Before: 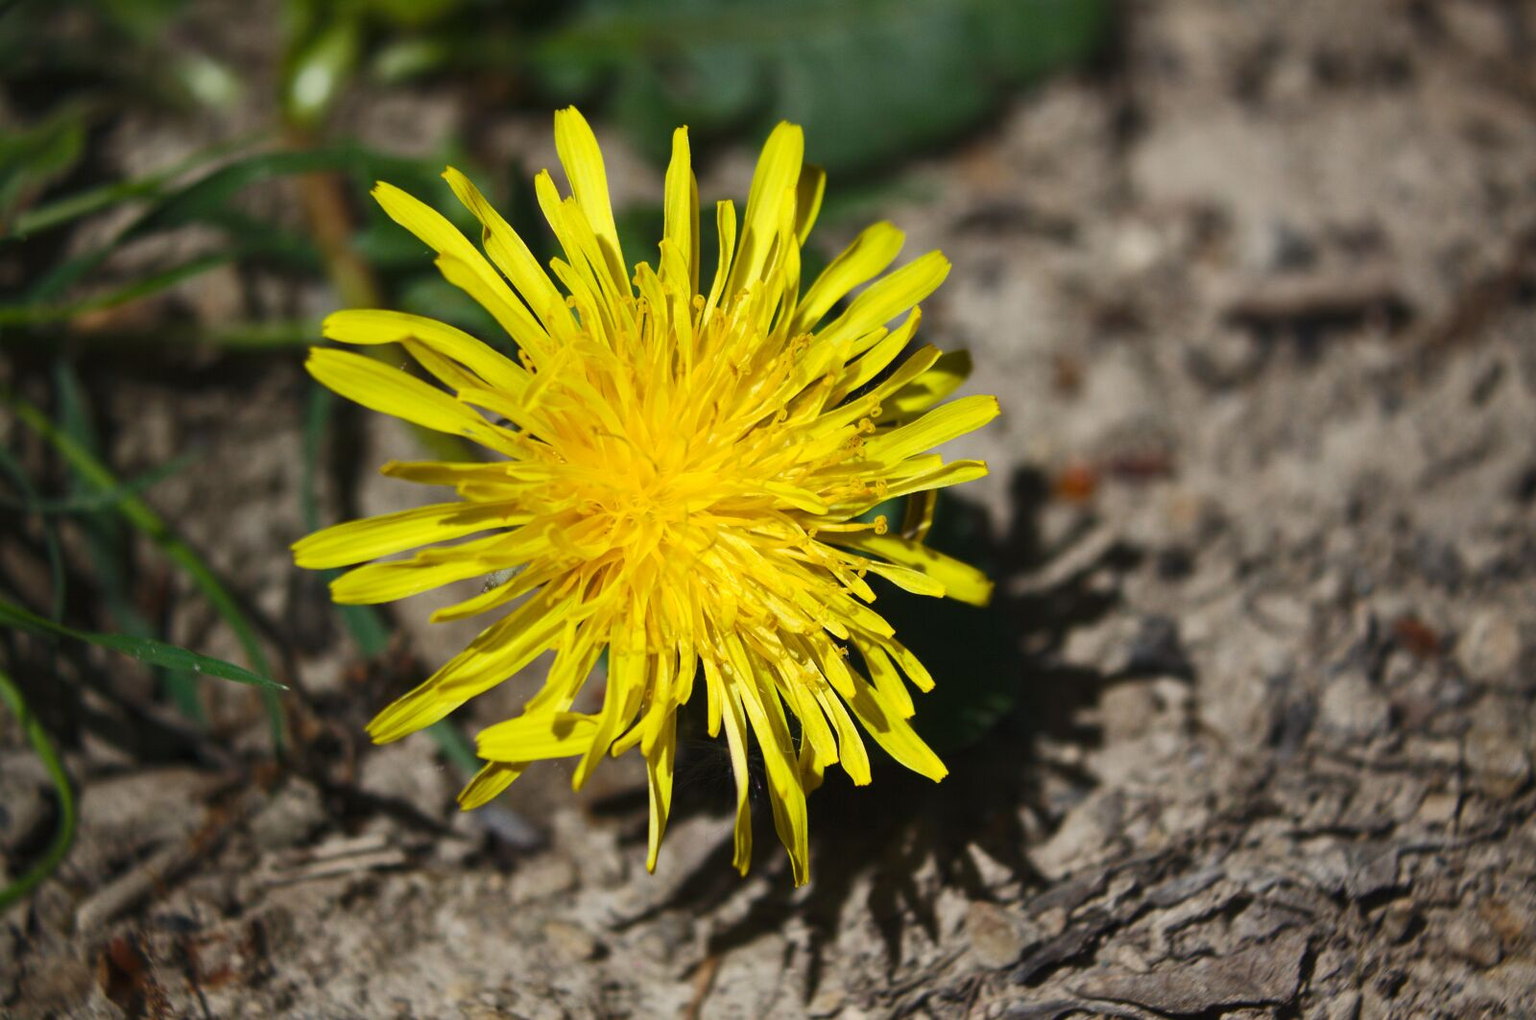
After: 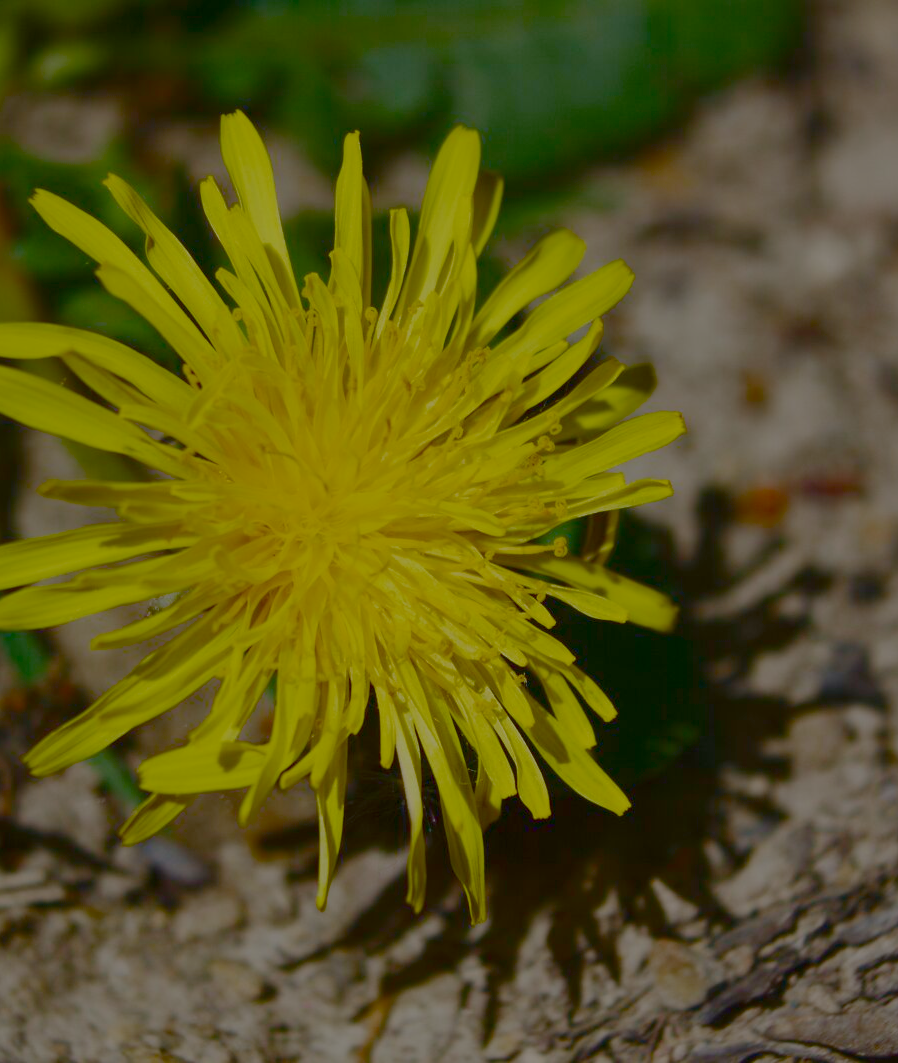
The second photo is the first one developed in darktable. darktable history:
filmic rgb: black relative exposure -15.87 EV, white relative exposure 7.94 EV, threshold 3.01 EV, hardness 4.19, latitude 49.52%, contrast 0.517, add noise in highlights 0.002, preserve chrominance no, color science v3 (2019), use custom middle-gray values true, iterations of high-quality reconstruction 10, contrast in highlights soft, enable highlight reconstruction true
contrast brightness saturation: brightness -0.249, saturation 0.198
color balance rgb: perceptual saturation grading › global saturation 44.227%, perceptual saturation grading › highlights -49.834%, perceptual saturation grading › shadows 29.605%, perceptual brilliance grading › global brilliance 9.684%, perceptual brilliance grading › shadows 15.533%, global vibrance 35.38%, contrast 10.495%
crop and rotate: left 22.328%, right 21.508%
